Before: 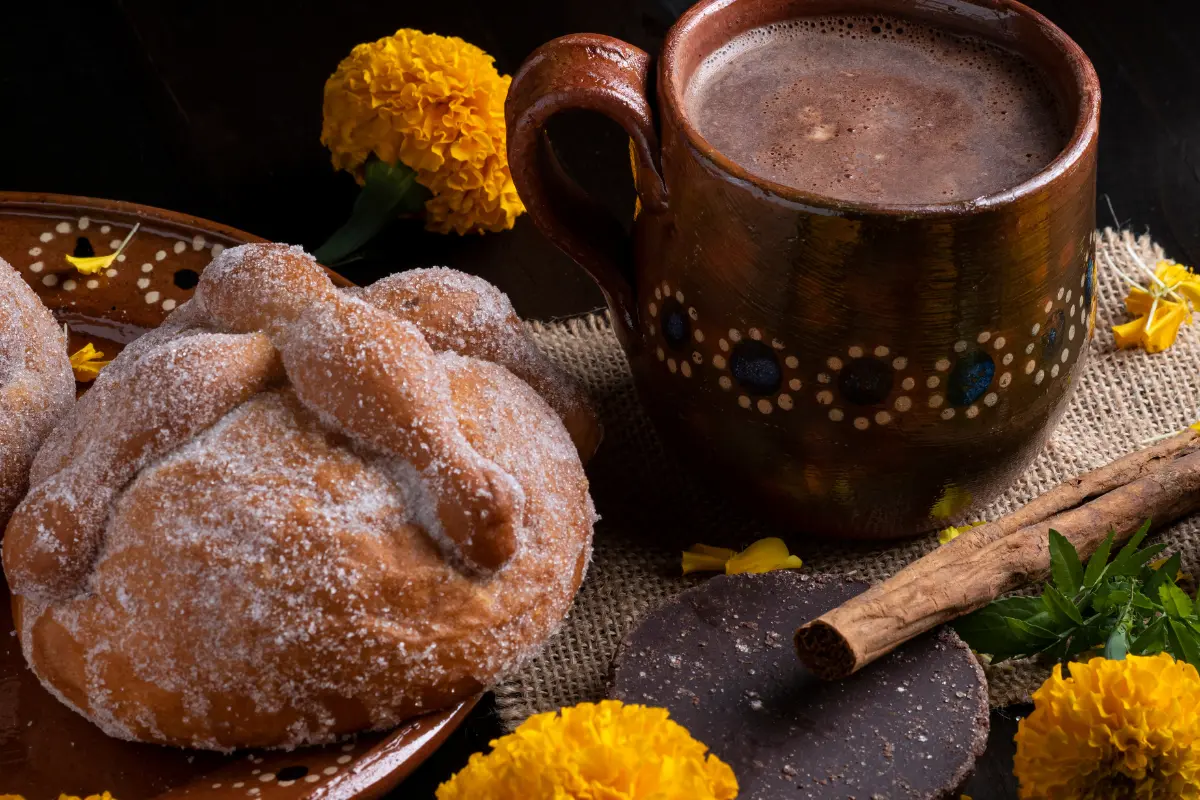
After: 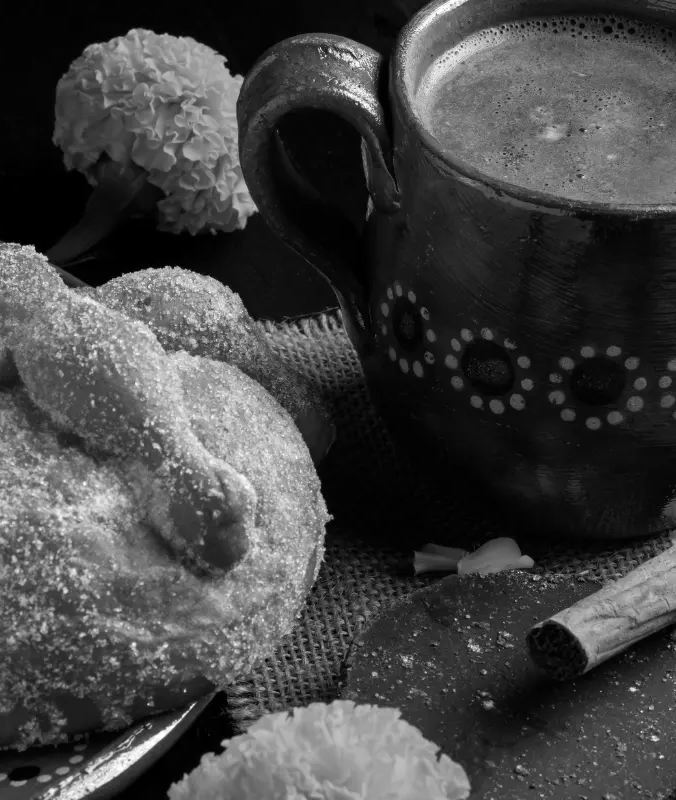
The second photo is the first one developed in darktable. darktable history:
crop and rotate: left 22.359%, right 21.254%
color zones: curves: ch0 [(0, 0.613) (0.01, 0.613) (0.245, 0.448) (0.498, 0.529) (0.642, 0.665) (0.879, 0.777) (0.99, 0.613)]; ch1 [(0, 0) (0.143, 0) (0.286, 0) (0.429, 0) (0.571, 0) (0.714, 0) (0.857, 0)]
